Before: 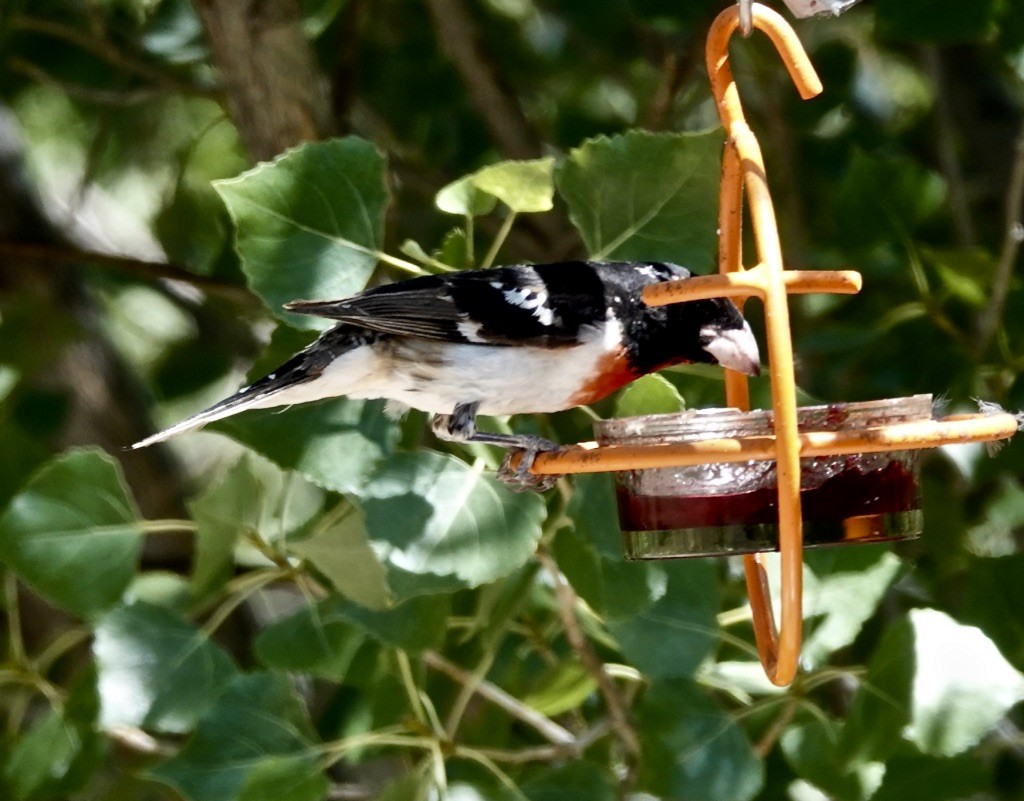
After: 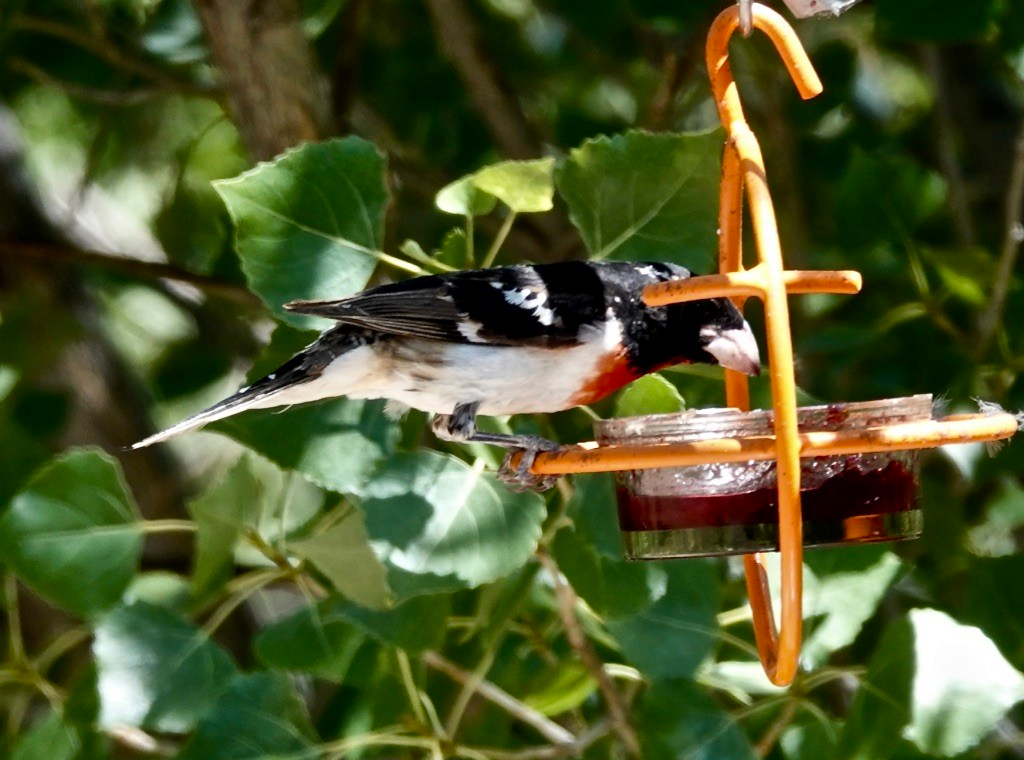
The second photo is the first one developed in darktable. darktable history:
crop and rotate: top 0.013%, bottom 5.102%
